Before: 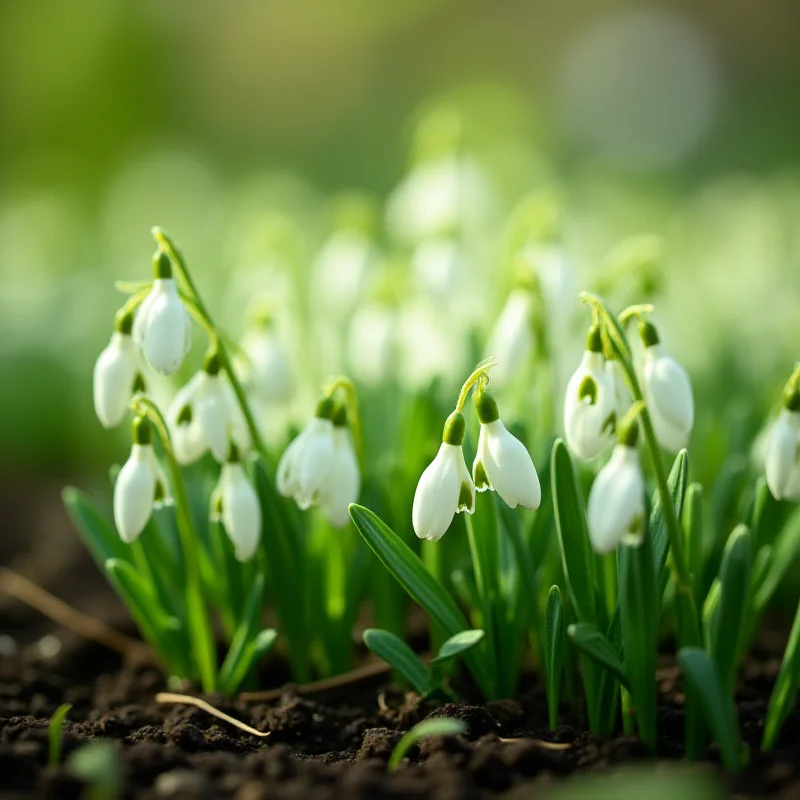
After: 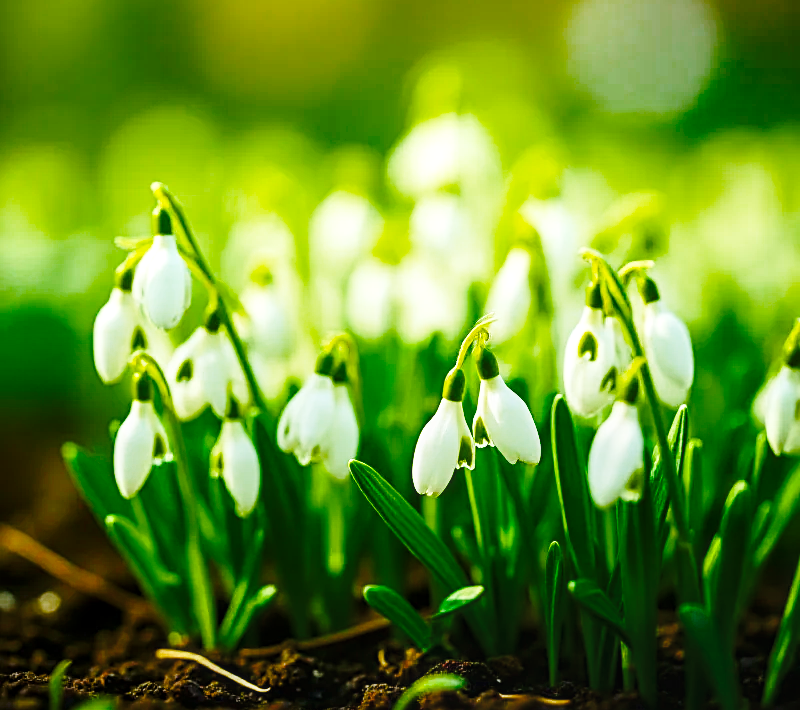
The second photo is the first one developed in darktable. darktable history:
crop and rotate: top 5.61%, bottom 5.626%
sharpen: radius 2.752
local contrast: on, module defaults
base curve: curves: ch0 [(0, 0) (0.028, 0.03) (0.121, 0.232) (0.46, 0.748) (0.859, 0.968) (1, 1)], preserve colors none
haze removal: strength -0.037, adaptive false
color balance rgb: linear chroma grading › global chroma 9.942%, perceptual saturation grading › global saturation 45.263%, perceptual saturation grading › highlights -24.994%, perceptual saturation grading › shadows 49.552%, global vibrance 16.75%, saturation formula JzAzBz (2021)
